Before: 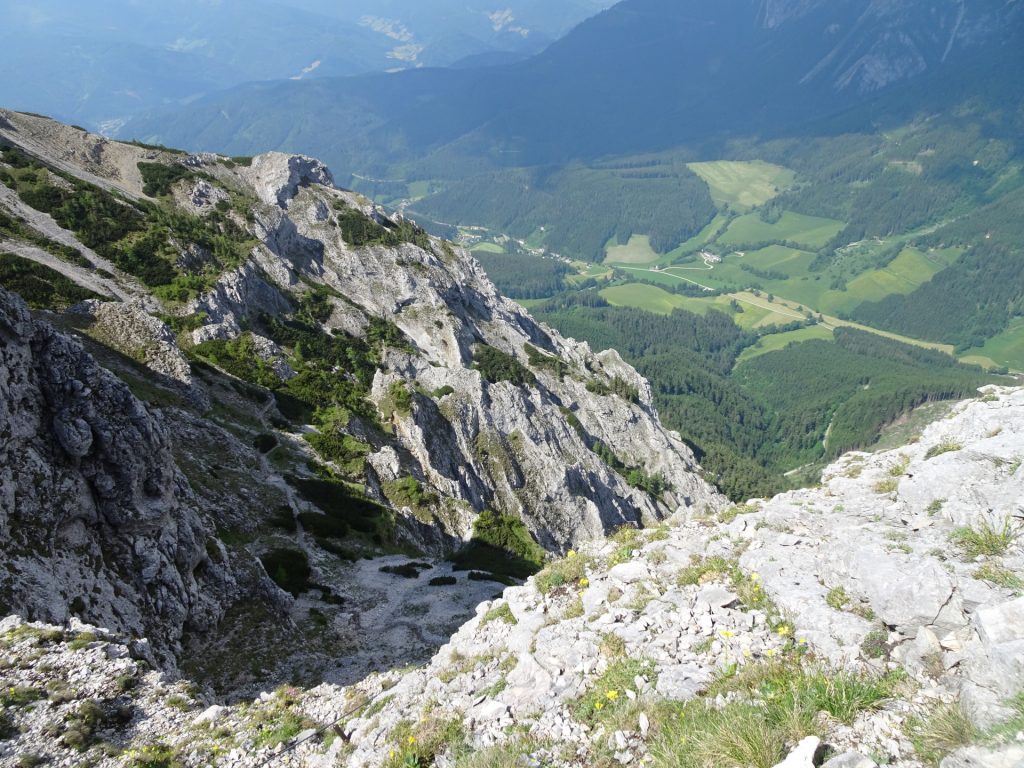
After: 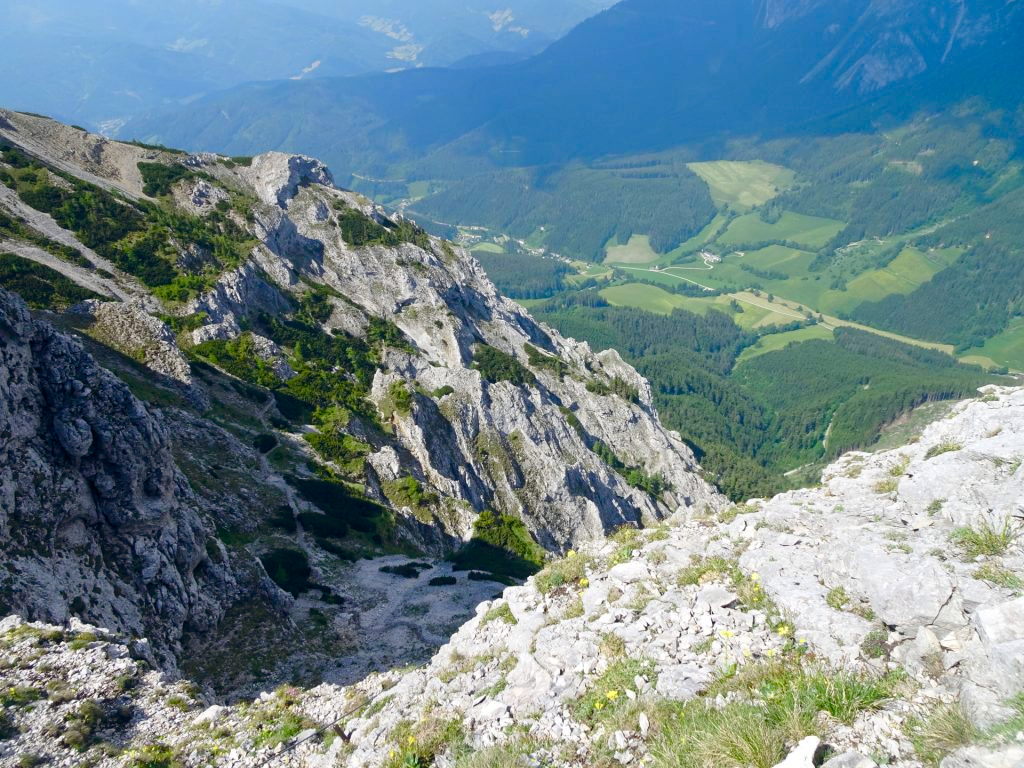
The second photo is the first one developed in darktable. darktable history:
color balance rgb: global offset › chroma 0.097%, global offset › hue 250.52°, linear chroma grading › global chroma 20.217%, perceptual saturation grading › global saturation 20%, perceptual saturation grading › highlights -49.576%, perceptual saturation grading › shadows 24.044%, global vibrance 20%
